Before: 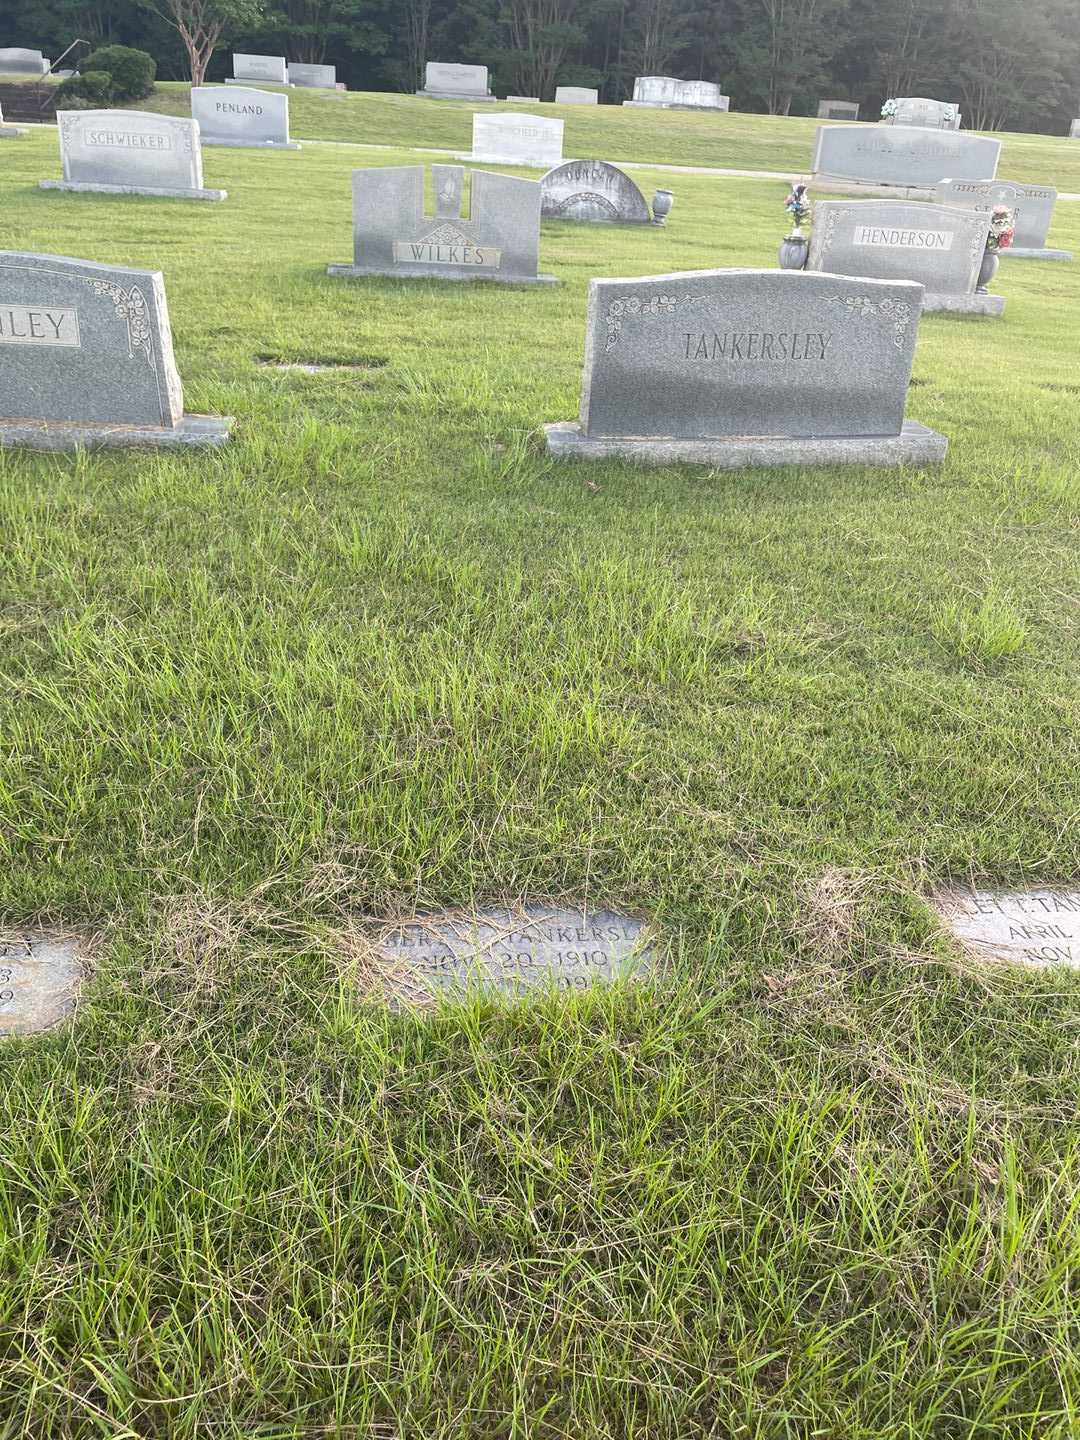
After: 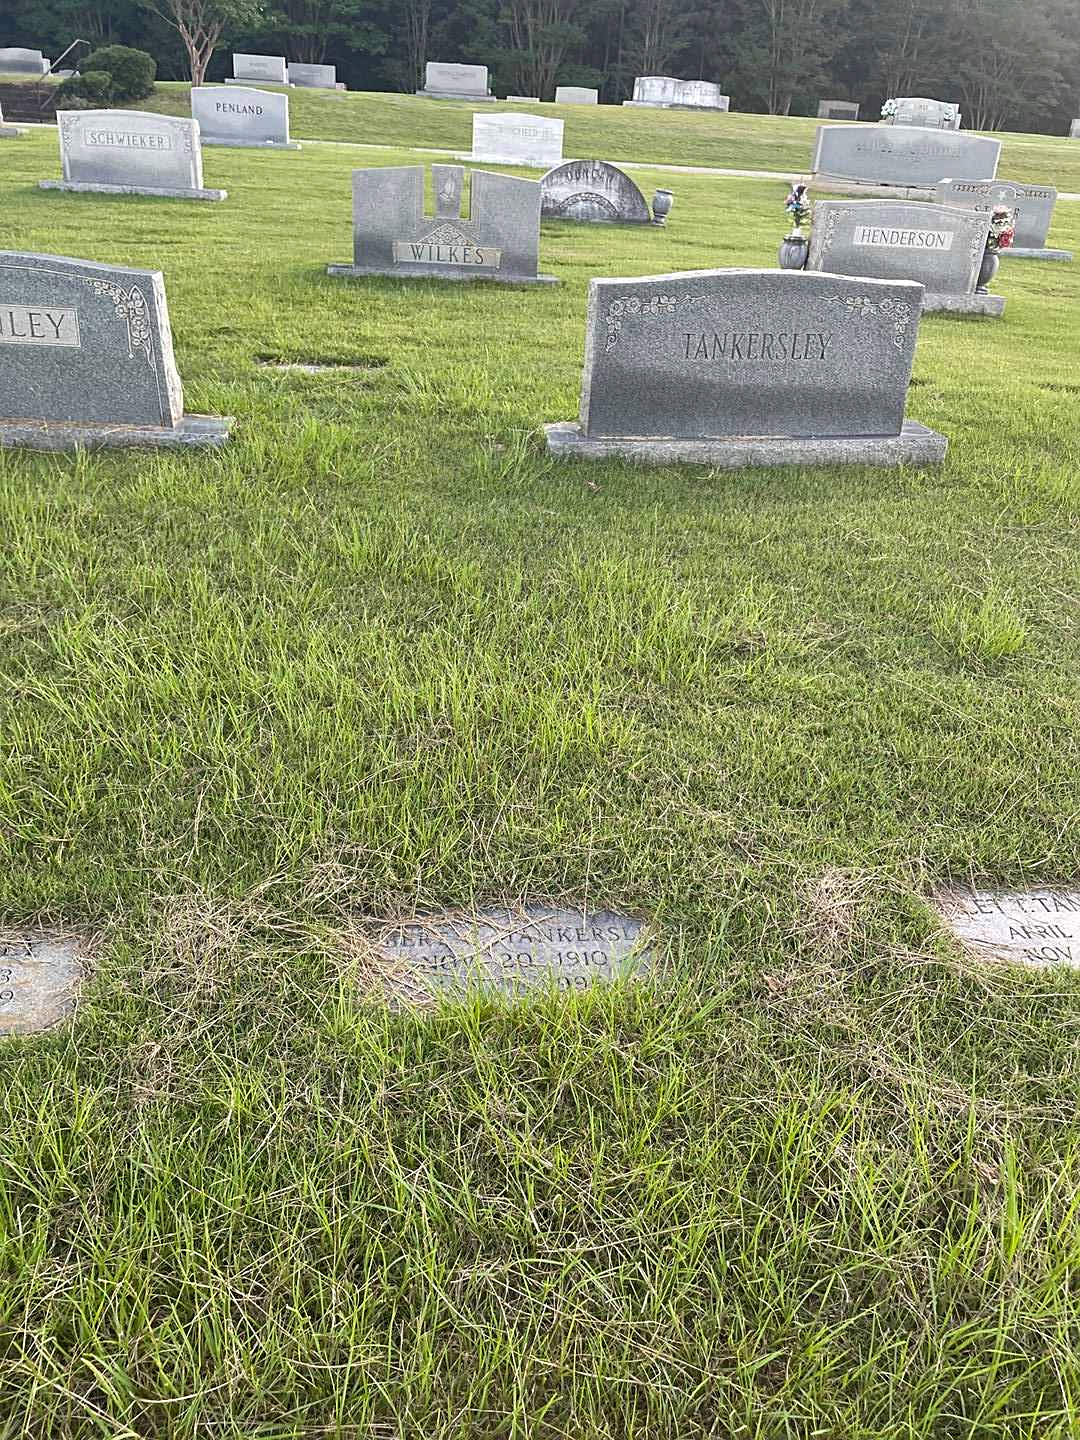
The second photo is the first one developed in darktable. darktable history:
sharpen: on, module defaults
shadows and highlights: shadows 43.6, white point adjustment -1.59, soften with gaussian
haze removal: compatibility mode true, adaptive false
